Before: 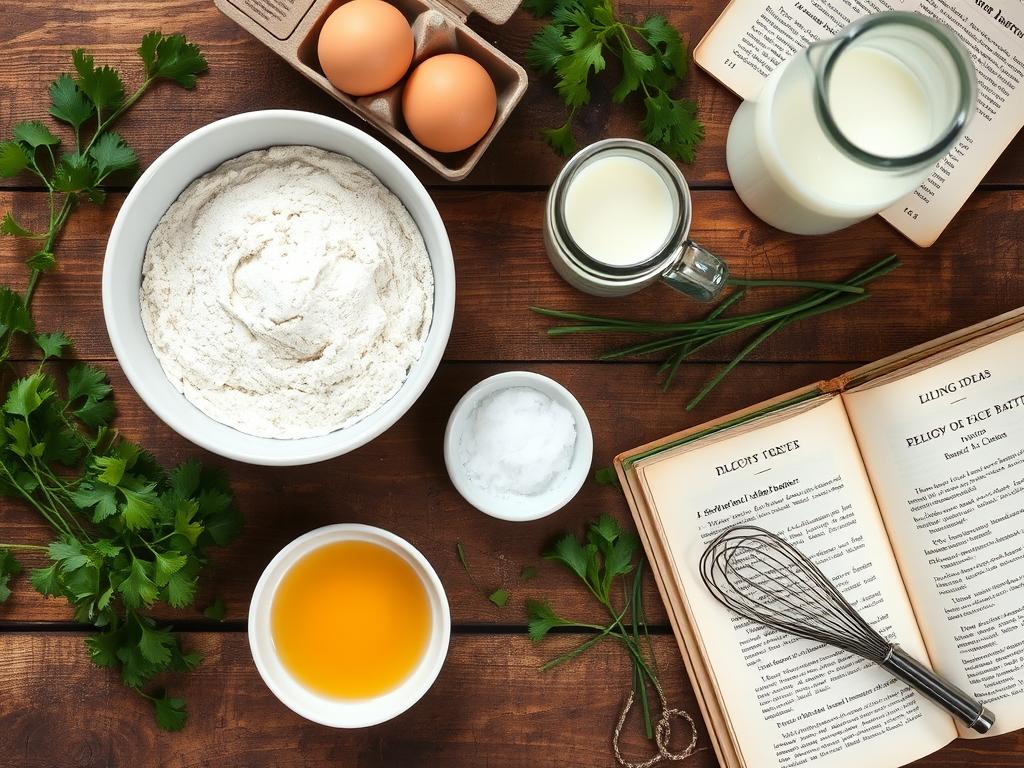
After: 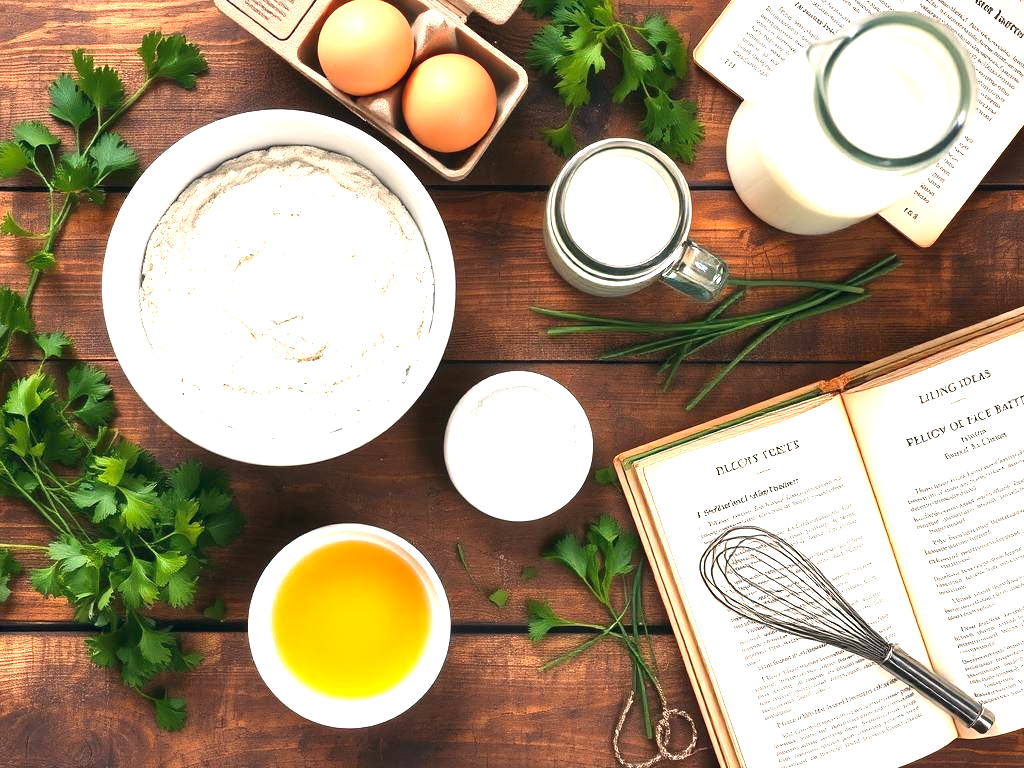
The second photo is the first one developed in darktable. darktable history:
color correction: highlights a* 5.38, highlights b* 5.3, shadows a* -4.26, shadows b* -5.11
exposure: black level correction 0, exposure 1.2 EV, compensate exposure bias true, compensate highlight preservation false
